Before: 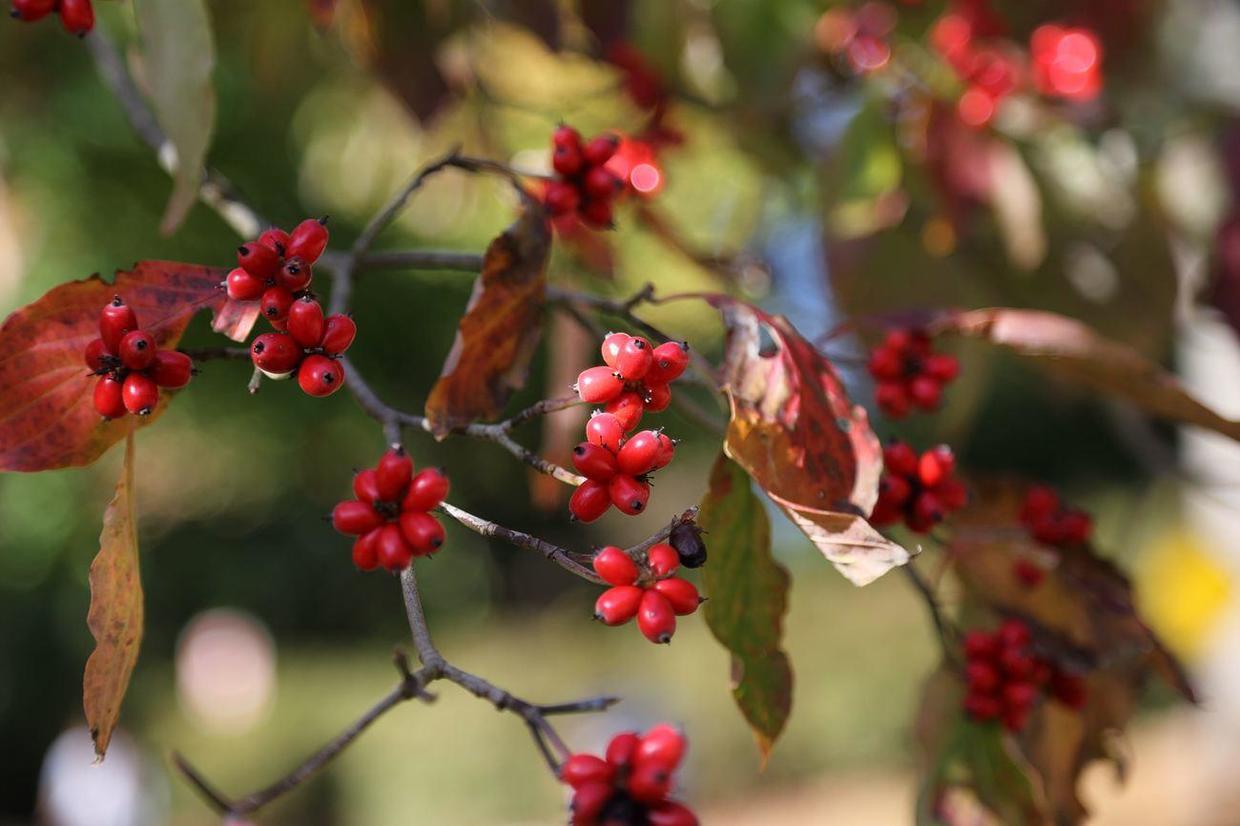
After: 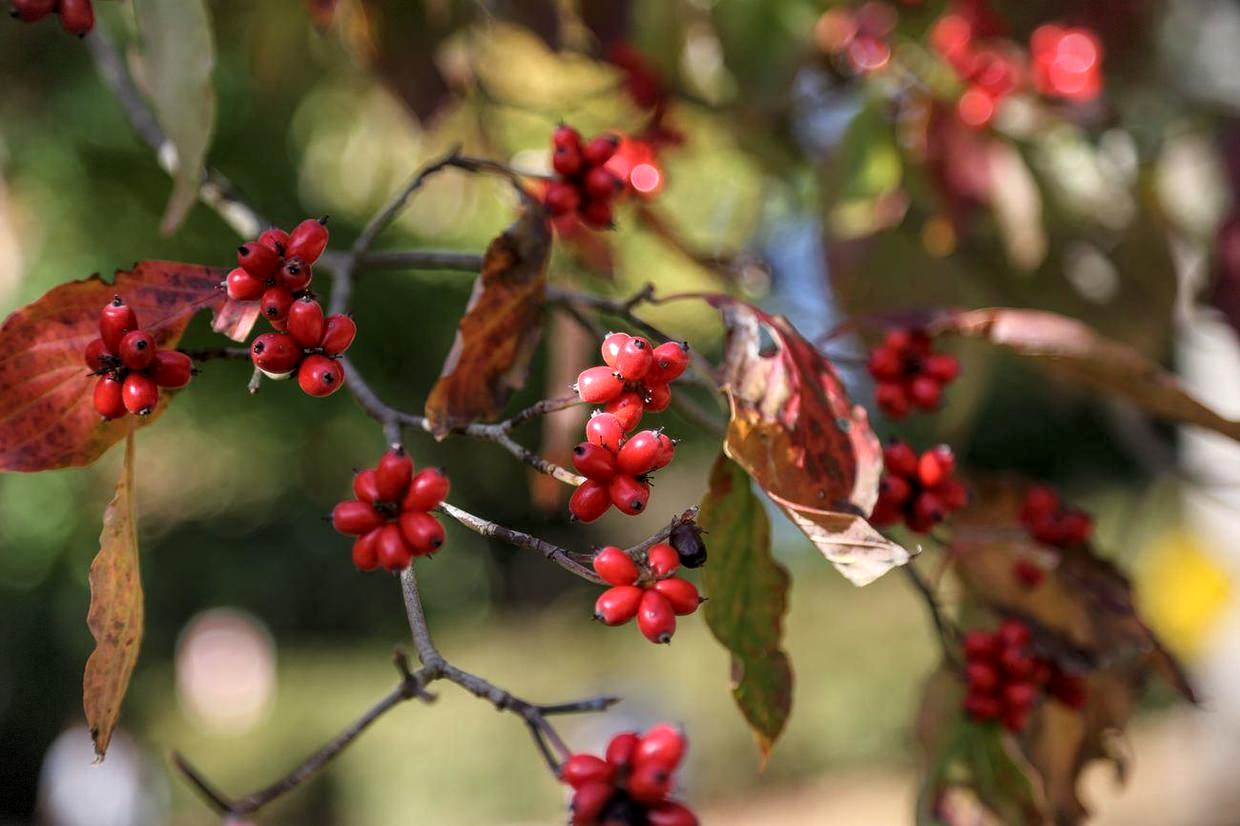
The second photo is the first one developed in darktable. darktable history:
local contrast: highlights 99%, shadows 86%, detail 160%, midtone range 0.2
vignetting: fall-off start 100%, brightness -0.406, saturation -0.3, width/height ratio 1.324, dithering 8-bit output, unbound false
